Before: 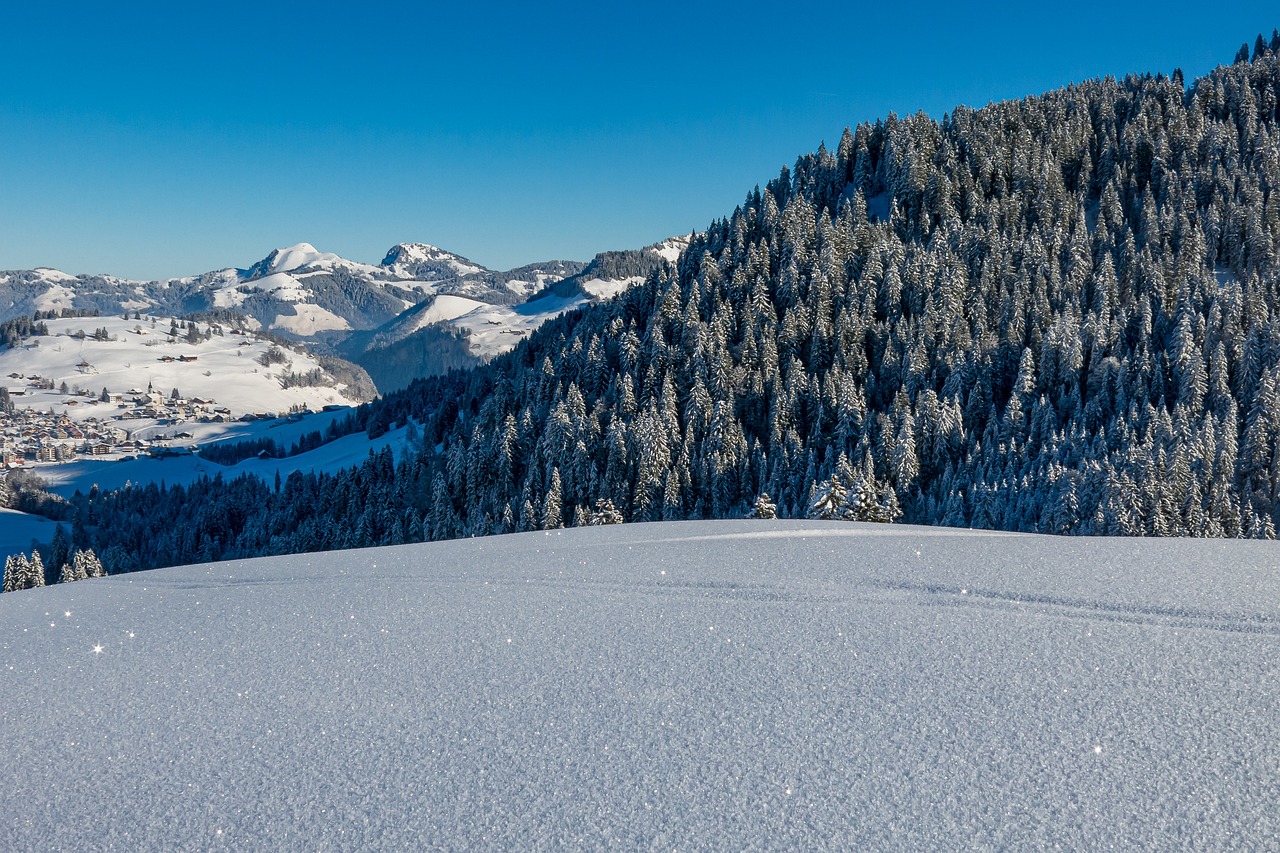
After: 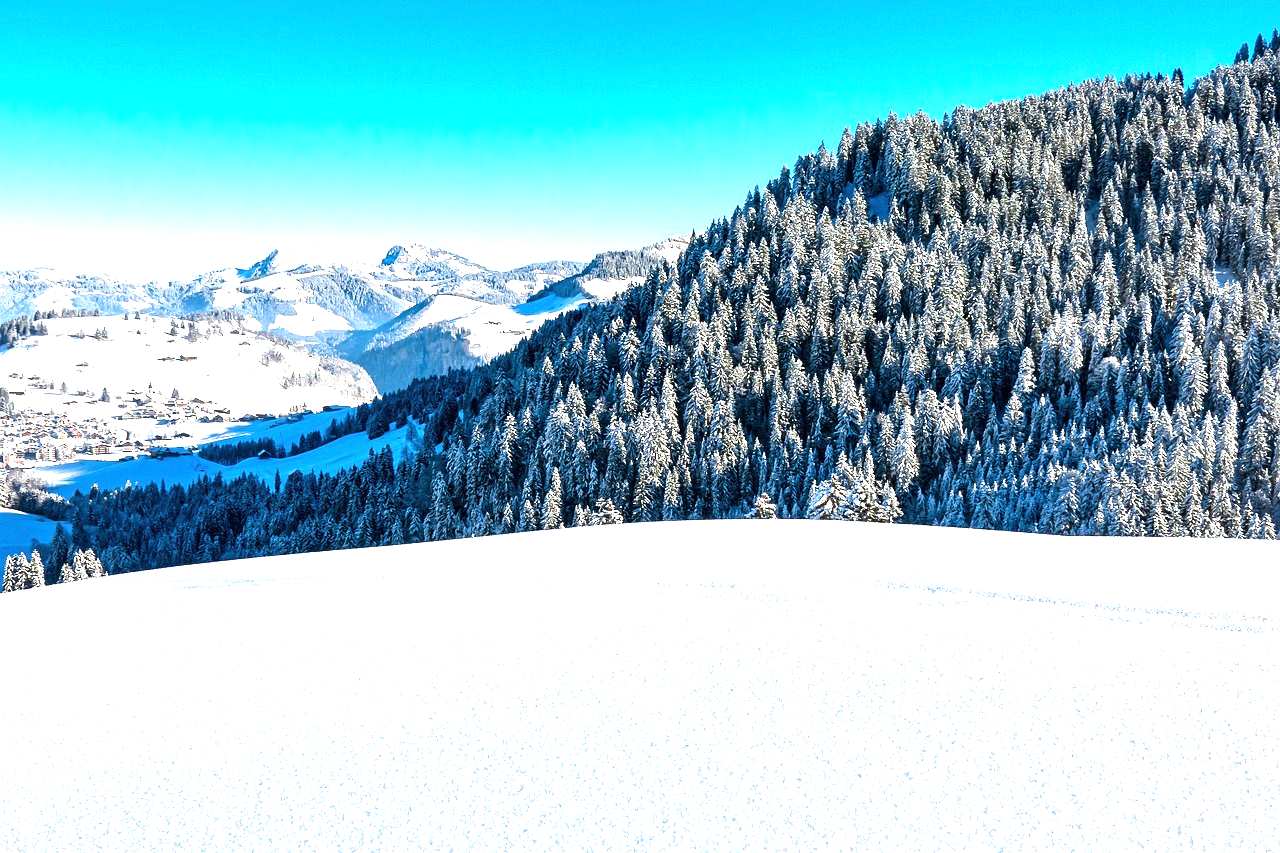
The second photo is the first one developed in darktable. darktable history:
tone equalizer: -8 EV -0.75 EV, -7 EV -0.7 EV, -6 EV -0.6 EV, -5 EV -0.4 EV, -3 EV 0.4 EV, -2 EV 0.6 EV, -1 EV 0.7 EV, +0 EV 0.75 EV, edges refinement/feathering 500, mask exposure compensation -1.57 EV, preserve details no
exposure: black level correction 0, exposure 1.45 EV, compensate exposure bias true, compensate highlight preservation false
